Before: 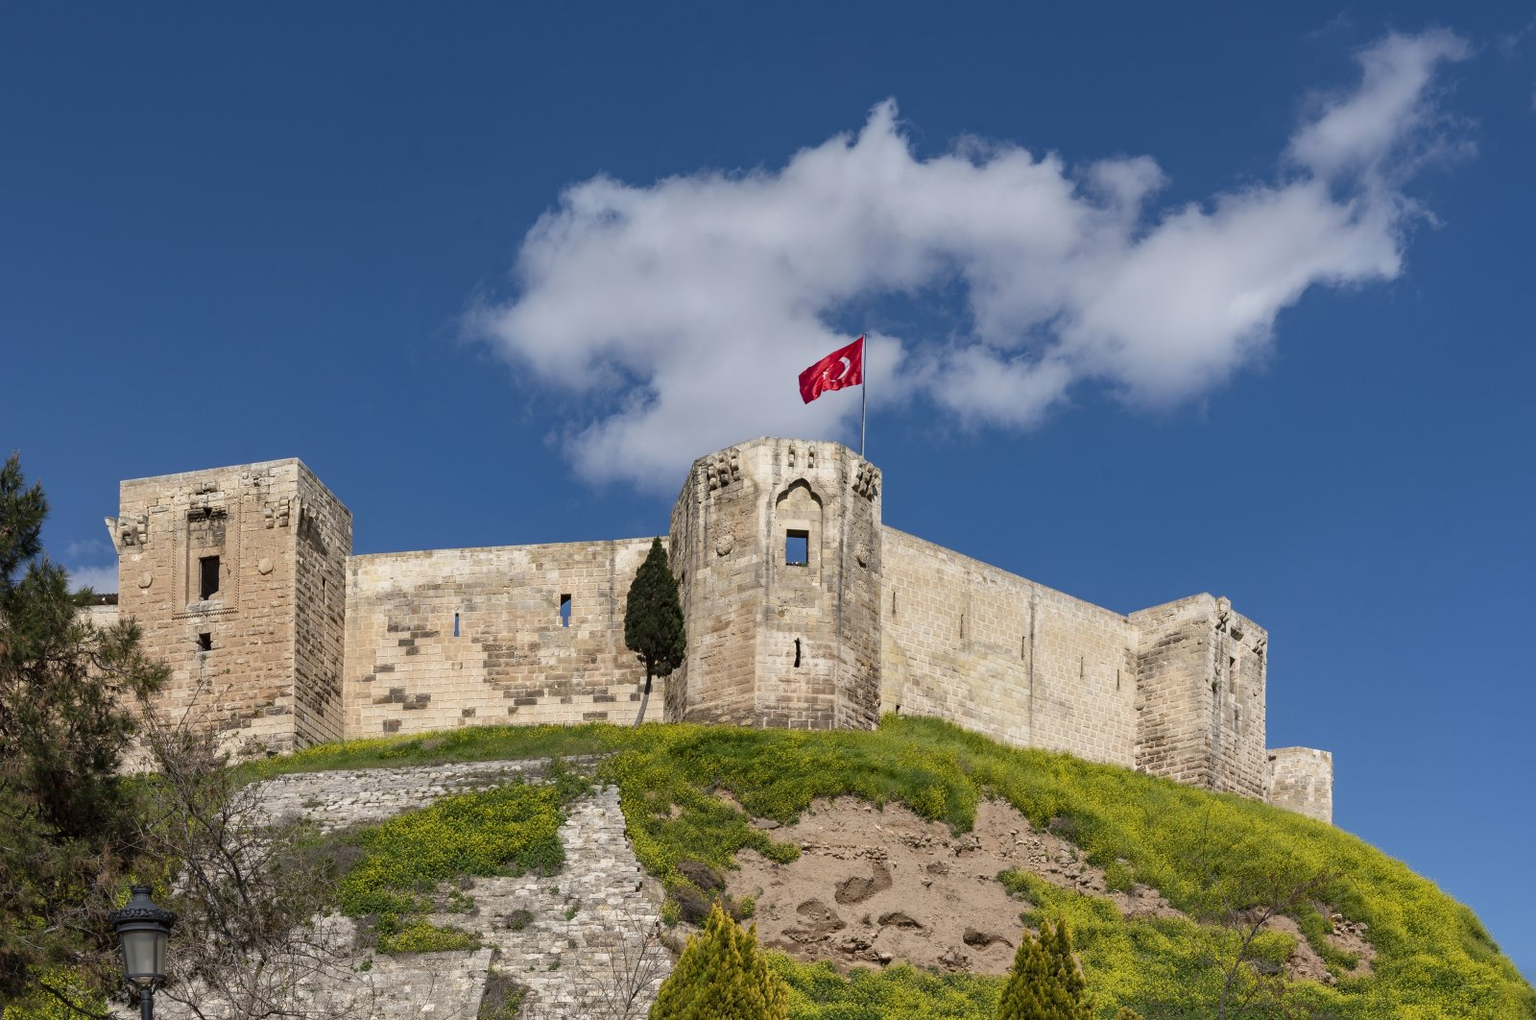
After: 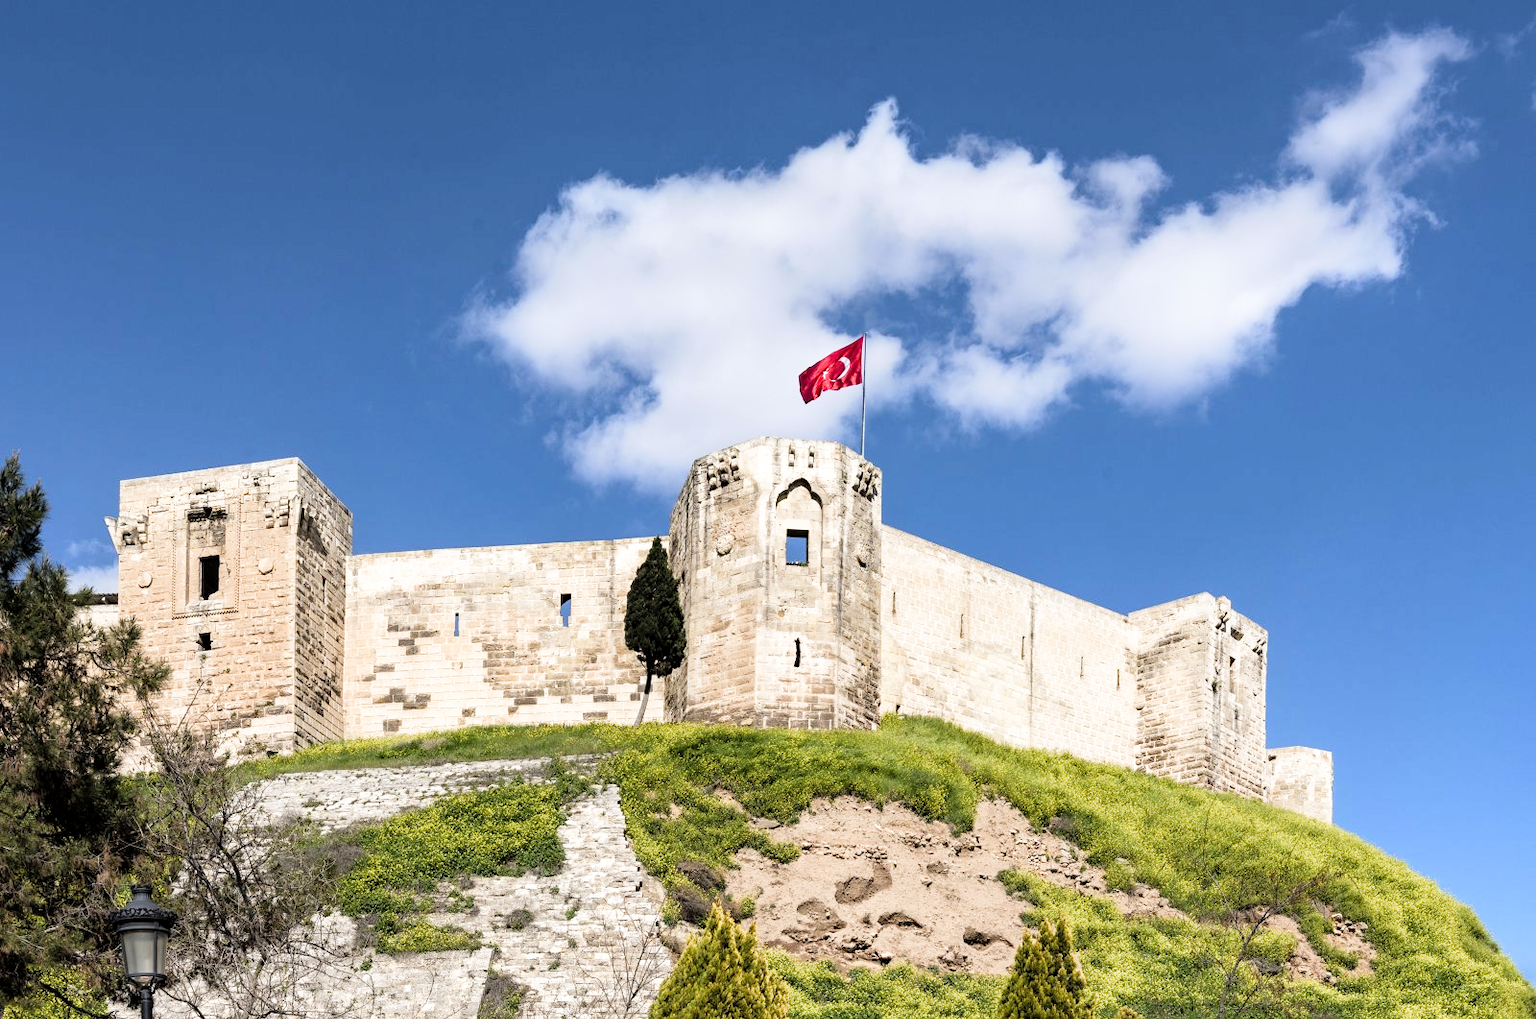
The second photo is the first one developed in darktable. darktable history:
filmic rgb: middle gray luminance 10.05%, black relative exposure -8.64 EV, white relative exposure 3.33 EV, target black luminance 0%, hardness 5.2, latitude 44.61%, contrast 1.306, highlights saturation mix 6.06%, shadows ↔ highlights balance 24.65%, add noise in highlights 0.001, preserve chrominance luminance Y, color science v3 (2019), use custom middle-gray values true, contrast in highlights soft
exposure: exposure 0.086 EV, compensate exposure bias true, compensate highlight preservation false
